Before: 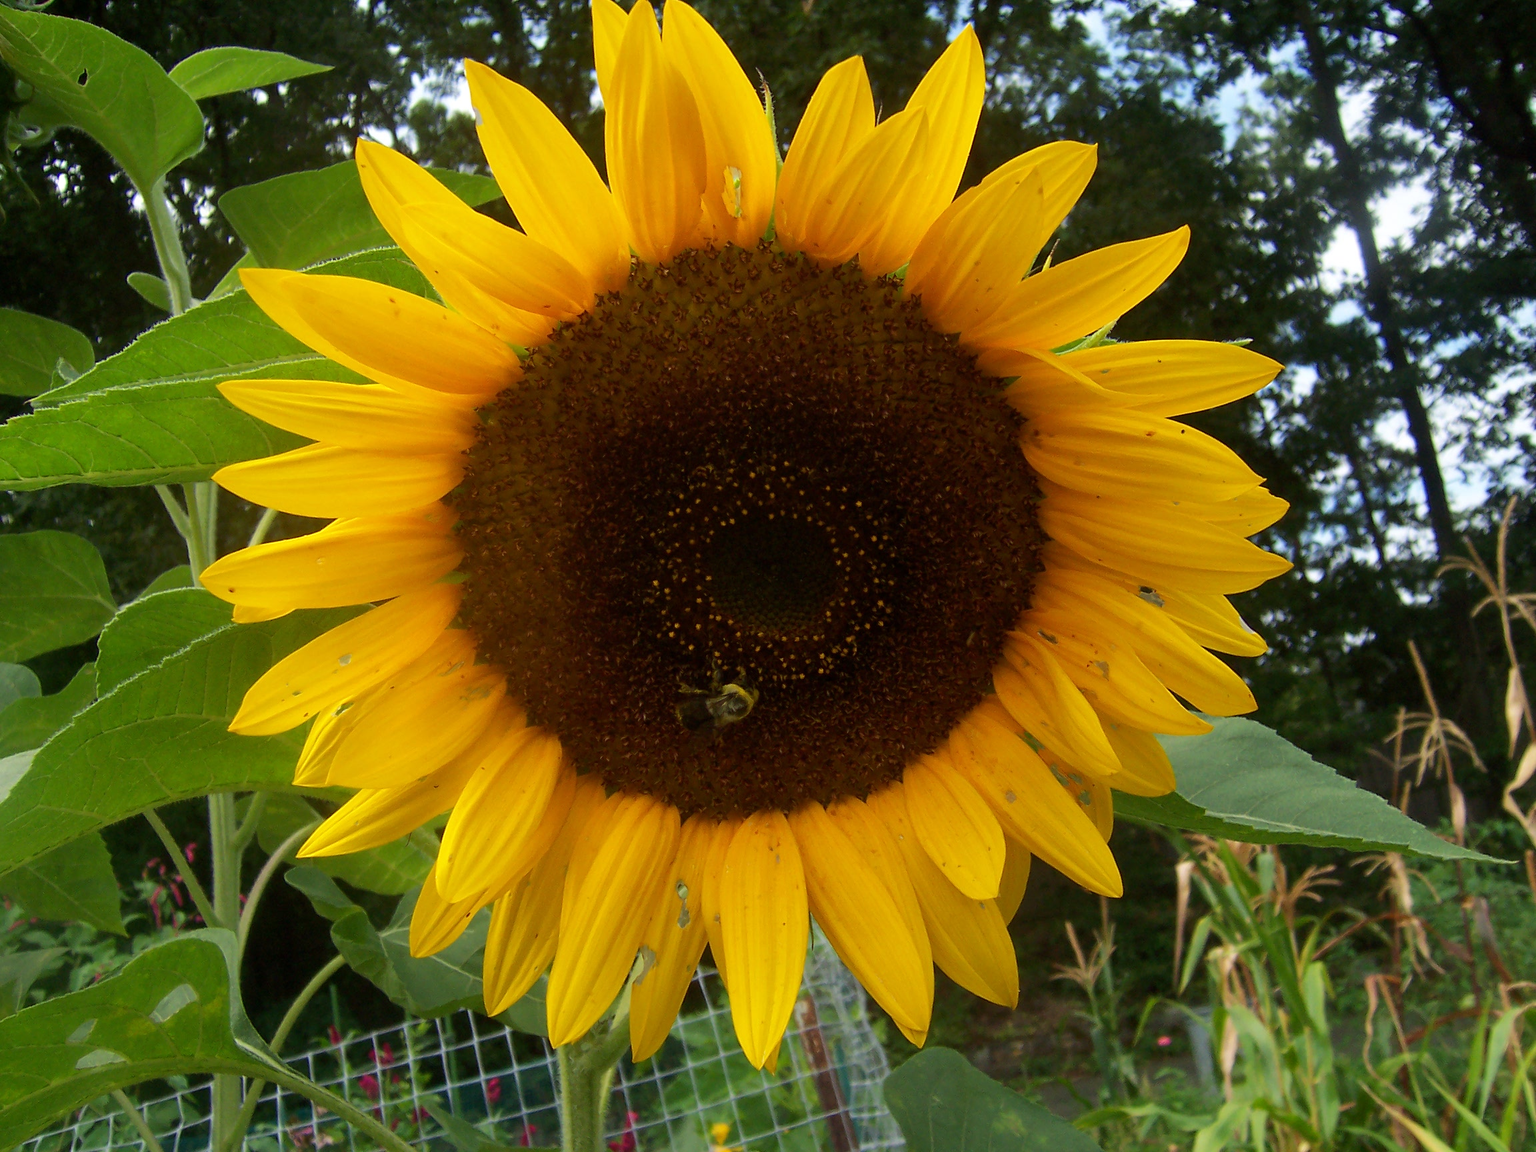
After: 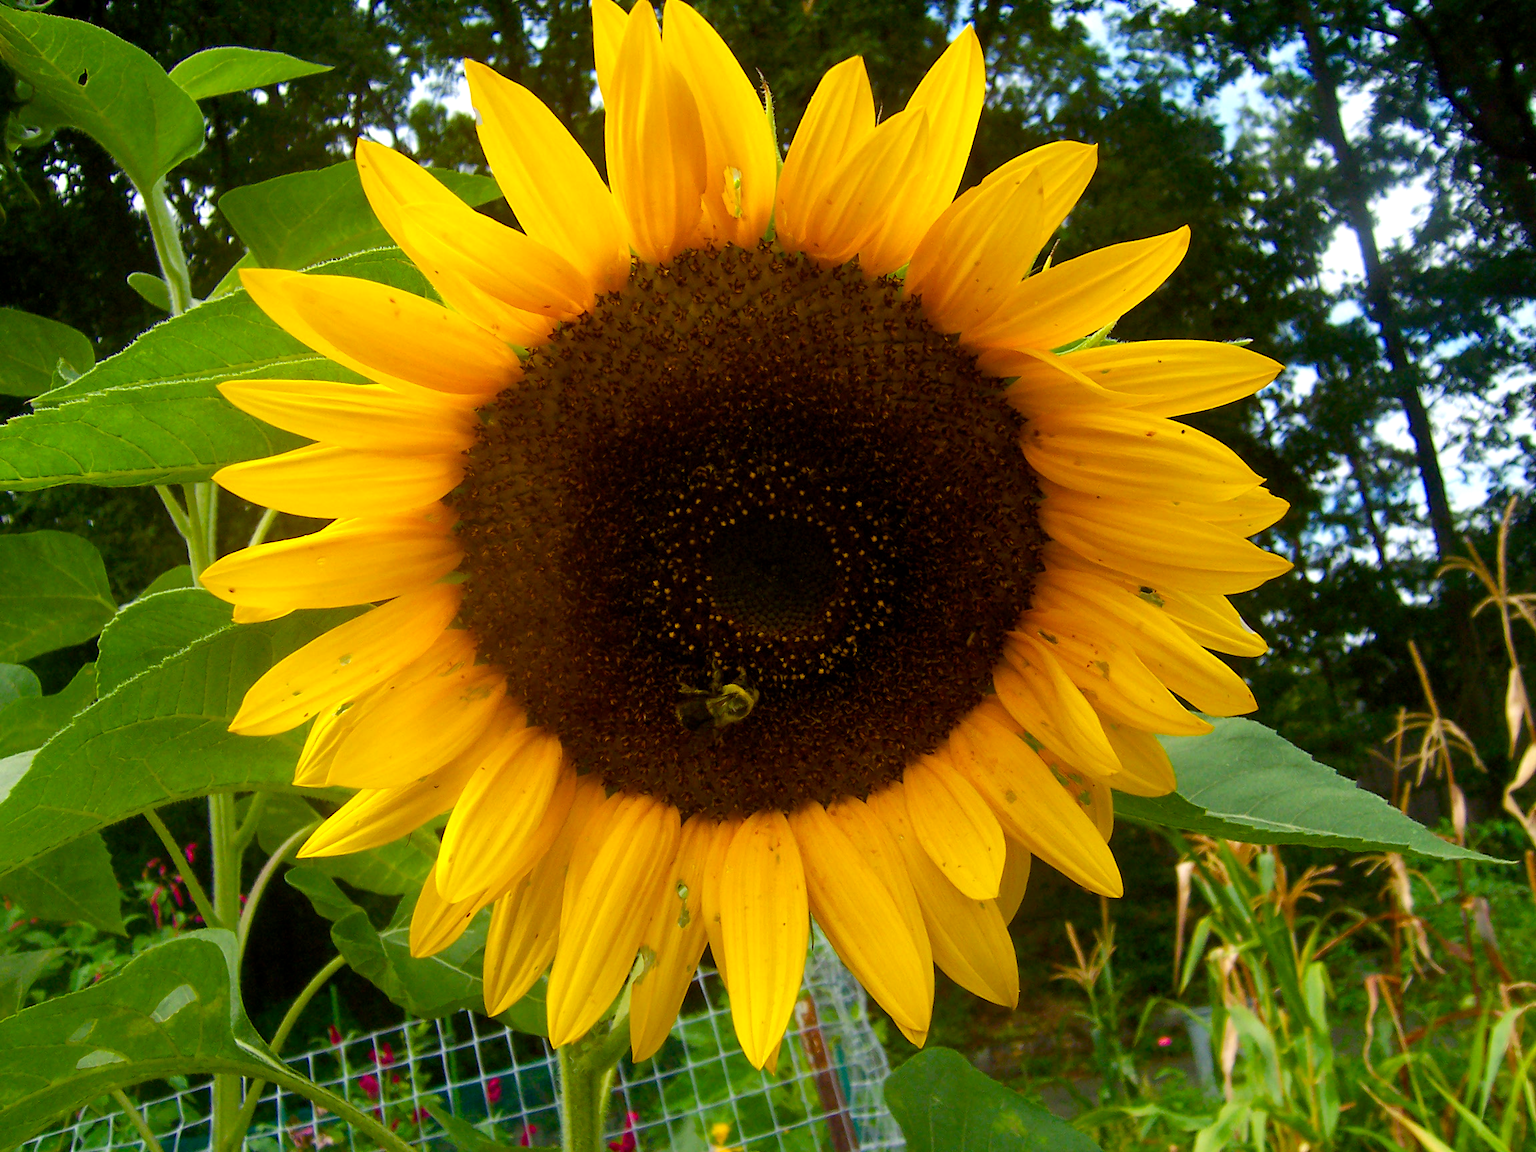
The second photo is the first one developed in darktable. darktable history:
color balance rgb: linear chroma grading › global chroma 14.364%, perceptual saturation grading › global saturation 20%, perceptual saturation grading › highlights -25.639%, perceptual saturation grading › shadows 49.233%
exposure: black level correction 0.001, exposure 0.3 EV, compensate exposure bias true, compensate highlight preservation false
